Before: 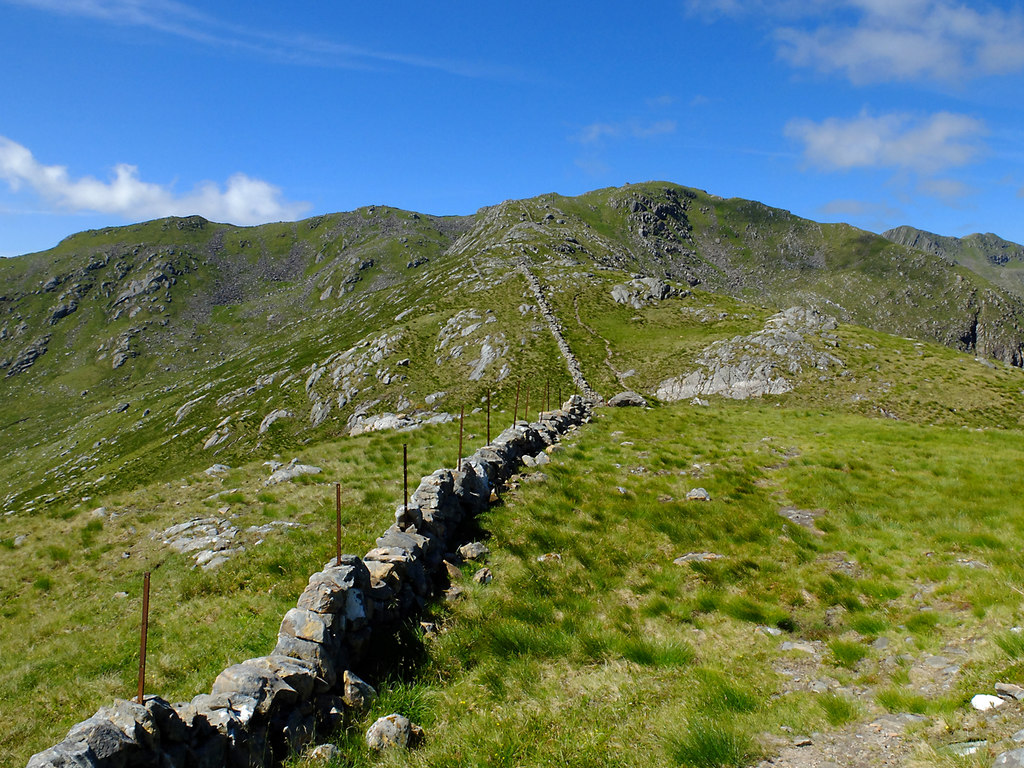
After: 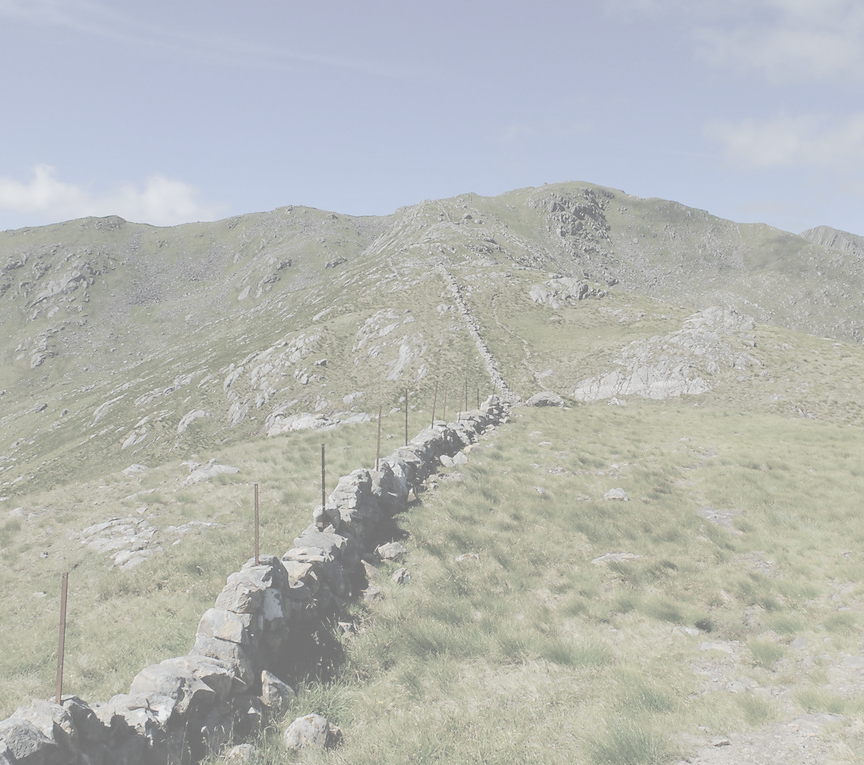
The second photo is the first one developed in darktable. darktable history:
white balance: emerald 1
contrast brightness saturation: contrast -0.32, brightness 0.75, saturation -0.78
crop: left 8.026%, right 7.374%
rgb levels: preserve colors max RGB
